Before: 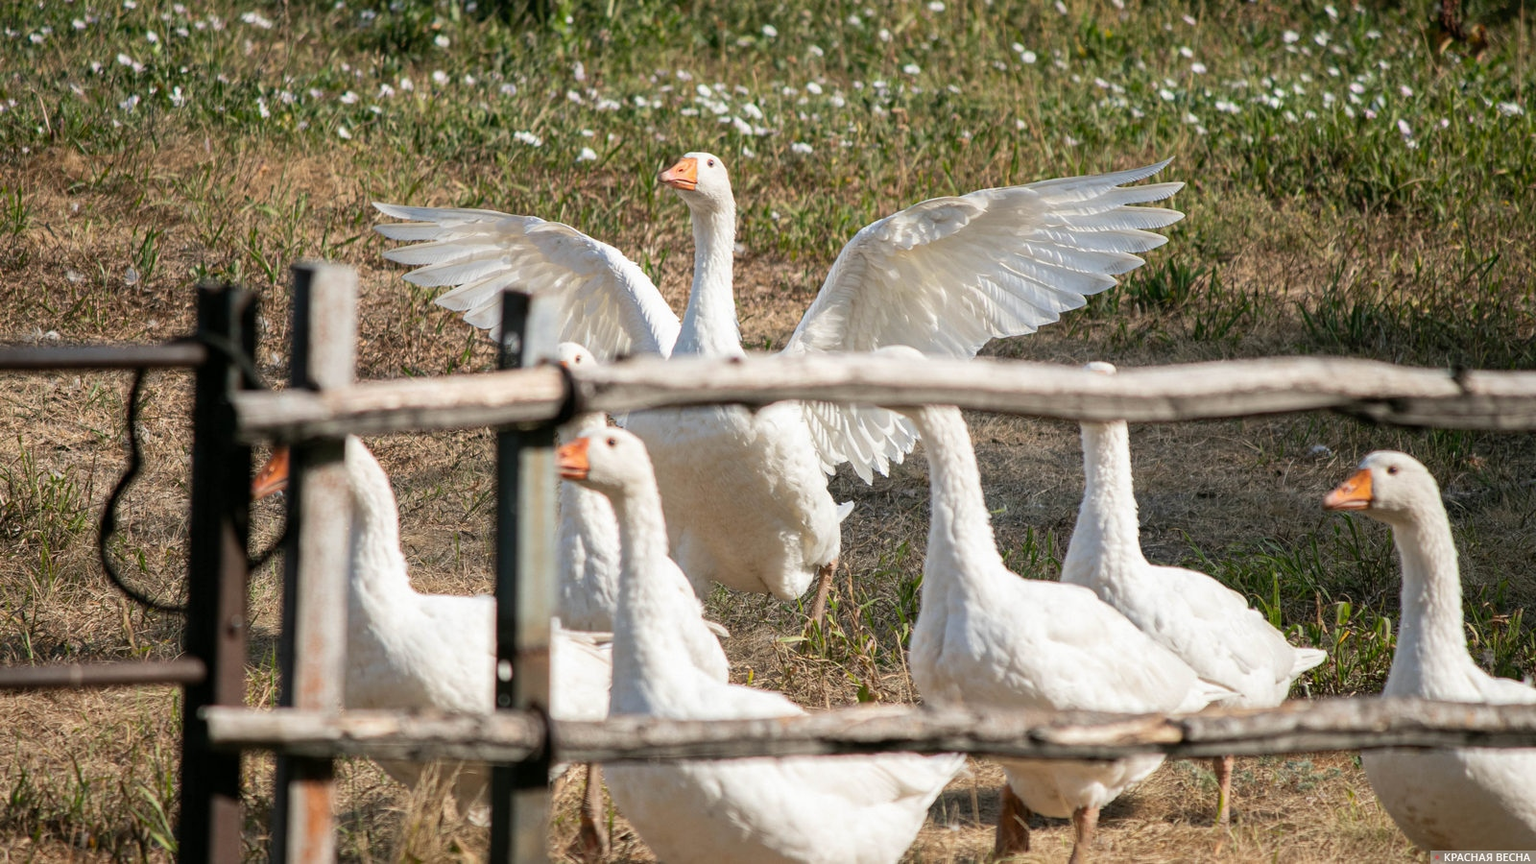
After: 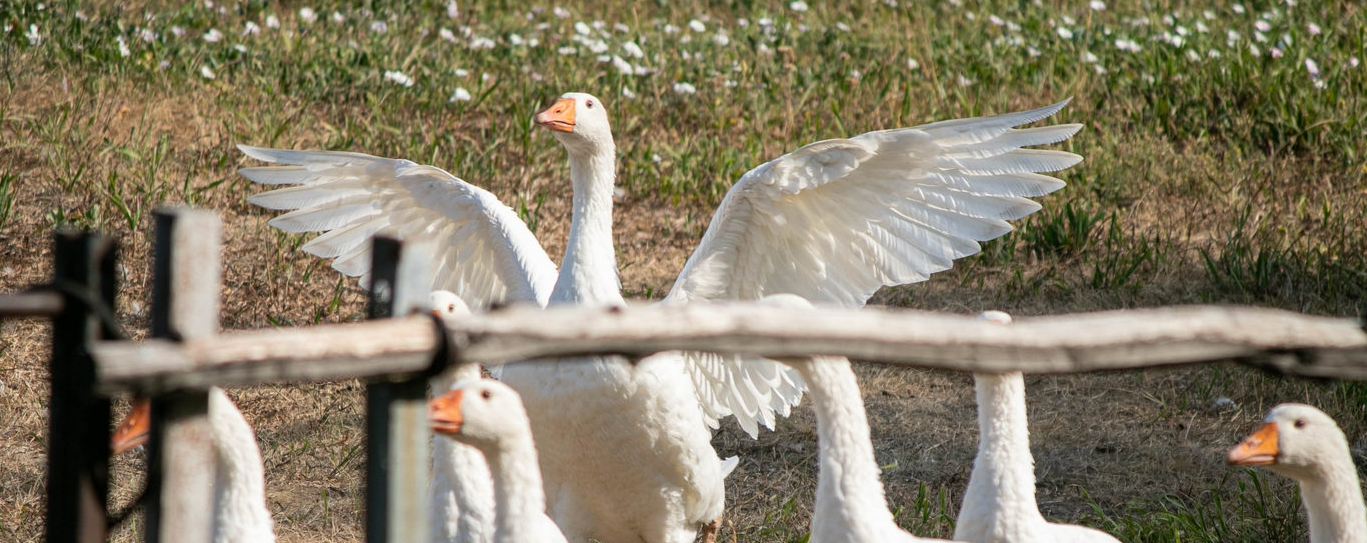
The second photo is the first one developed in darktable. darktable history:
crop and rotate: left 9.46%, top 7.341%, right 5.045%, bottom 32.249%
